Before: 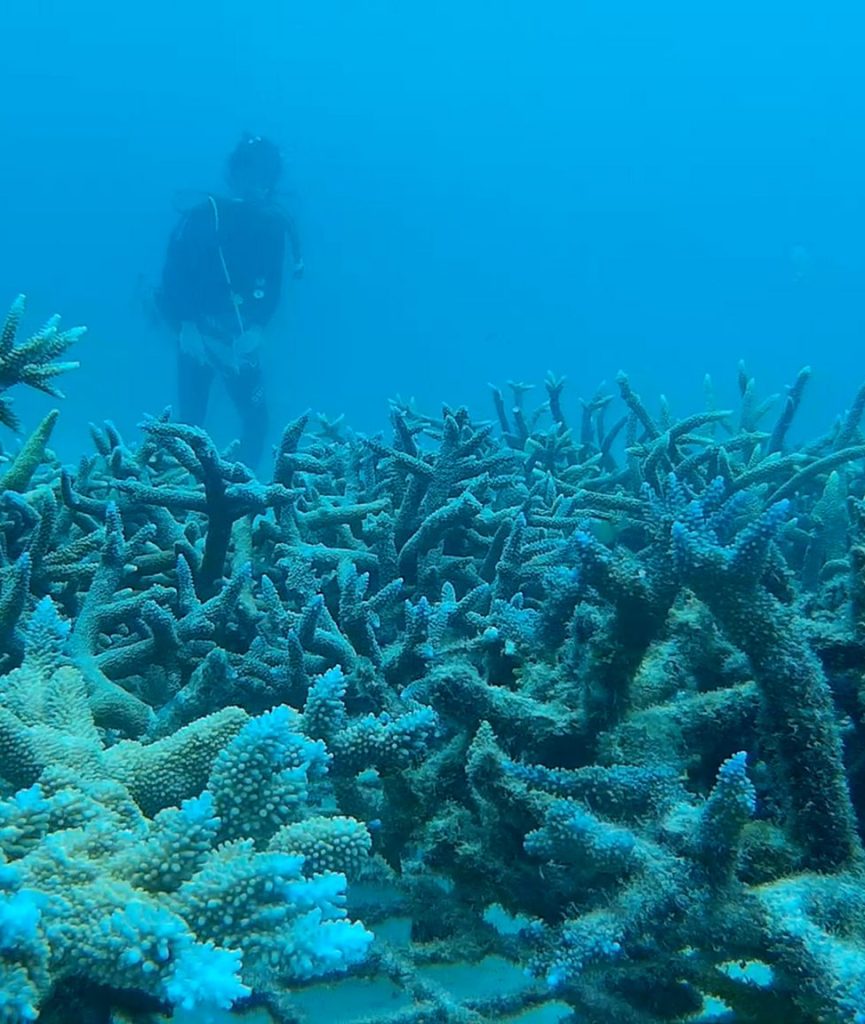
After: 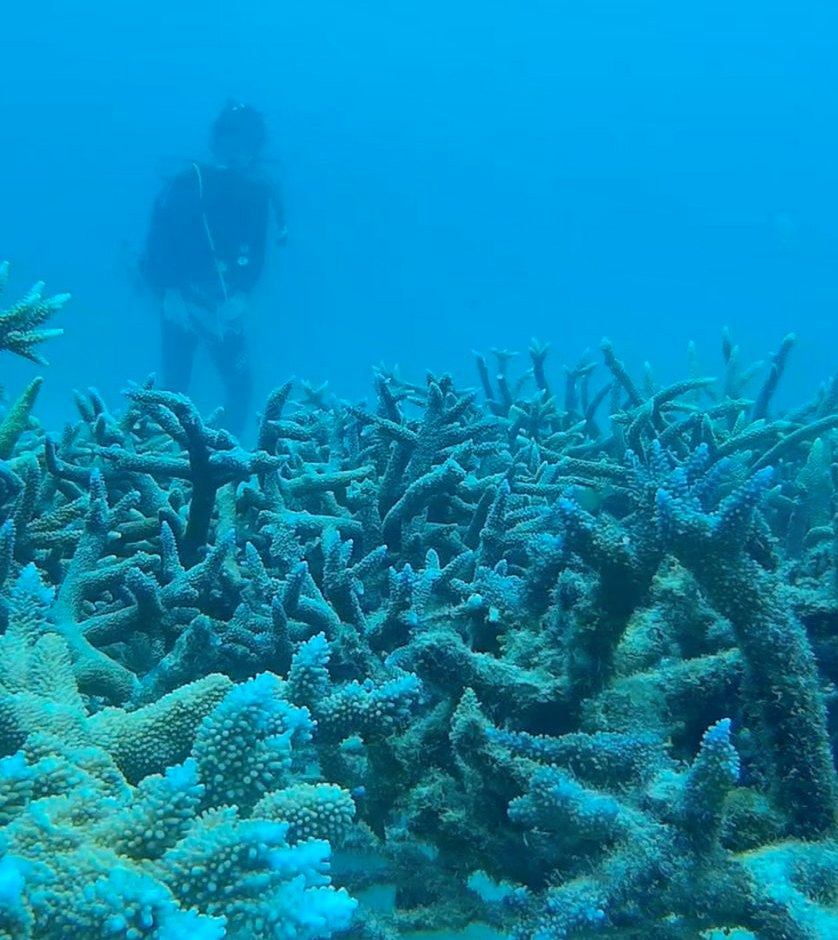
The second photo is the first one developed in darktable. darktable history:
crop: left 1.964%, top 3.251%, right 1.122%, bottom 4.933%
shadows and highlights: on, module defaults
levels: levels [0, 0.476, 0.951]
